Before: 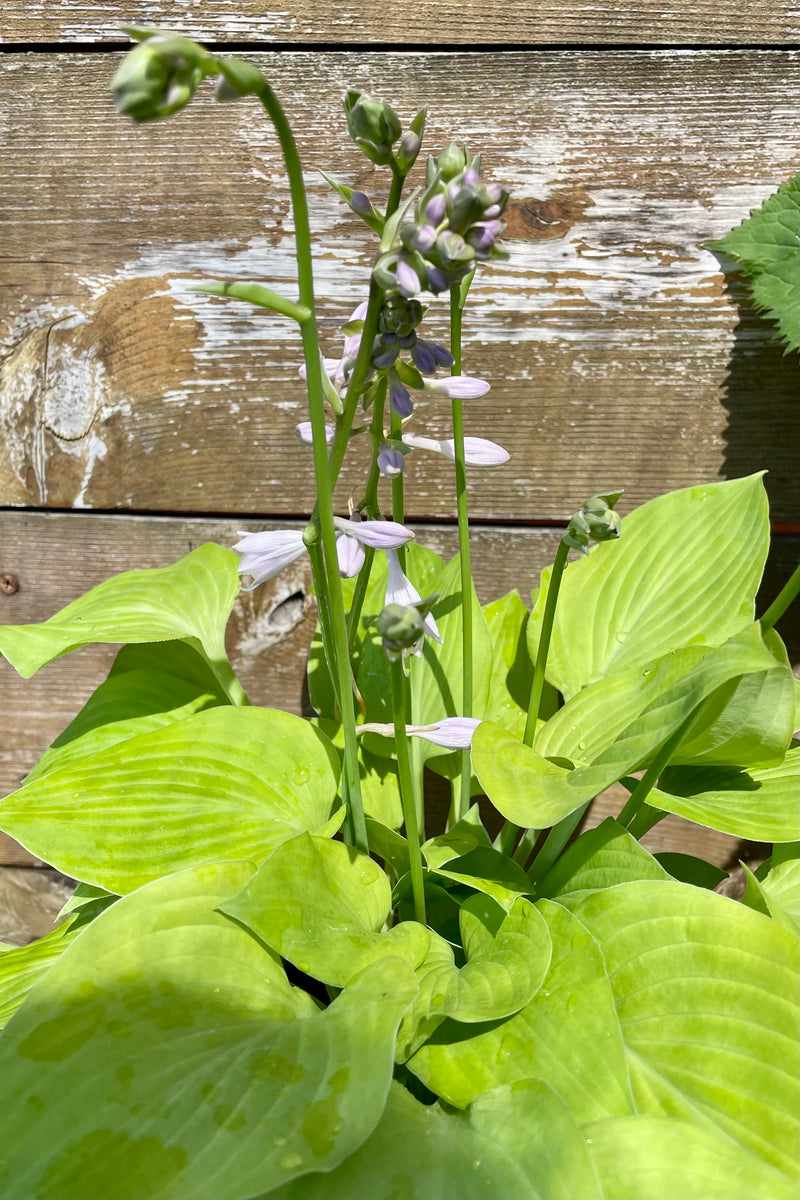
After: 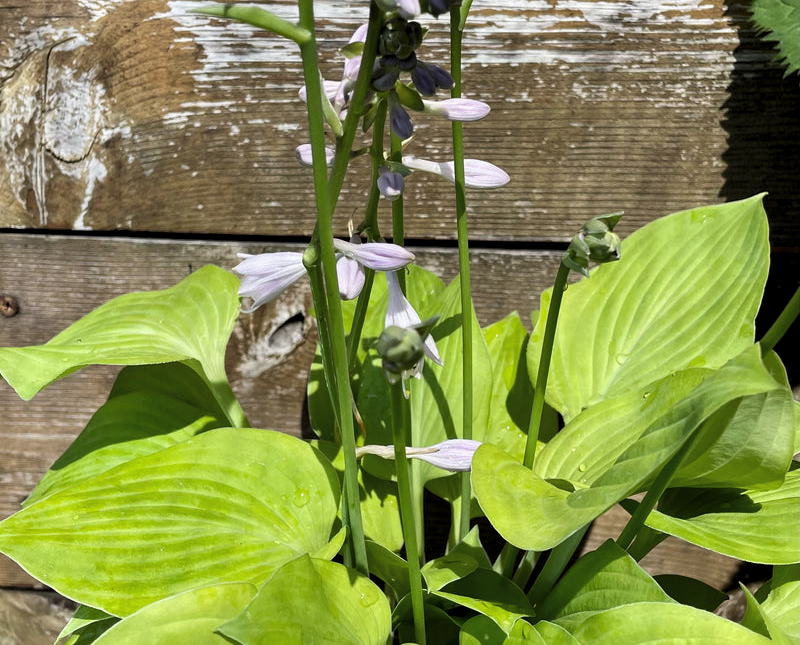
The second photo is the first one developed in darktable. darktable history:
levels: levels [0.116, 0.574, 1]
crop and rotate: top 23.168%, bottom 23.076%
